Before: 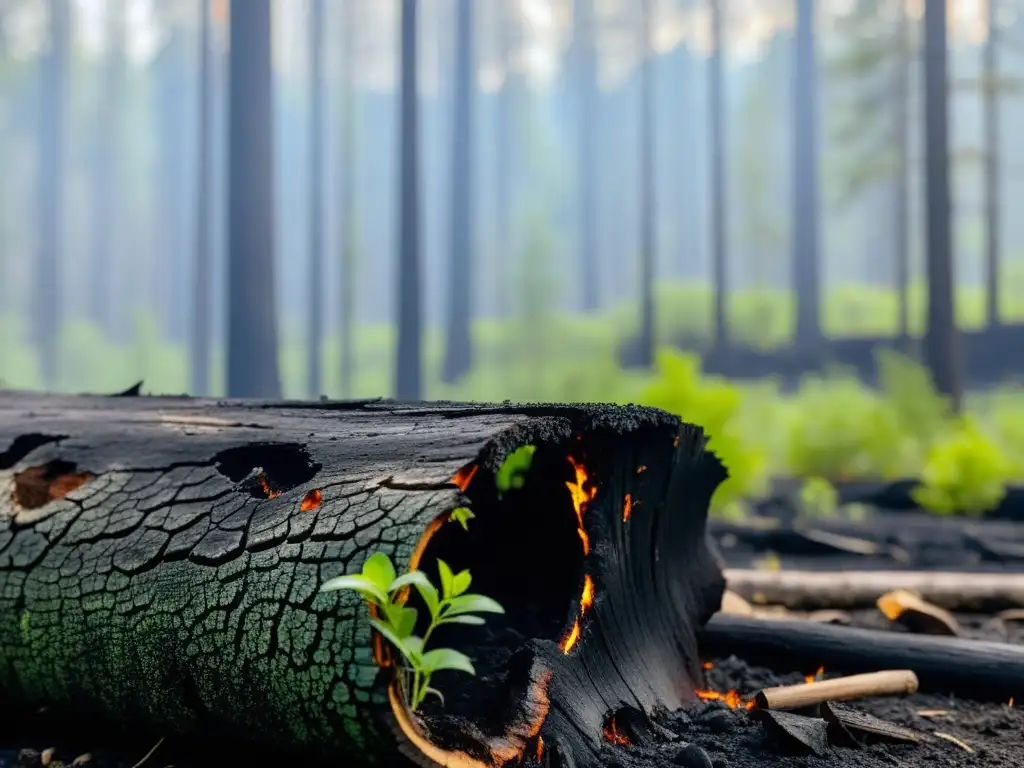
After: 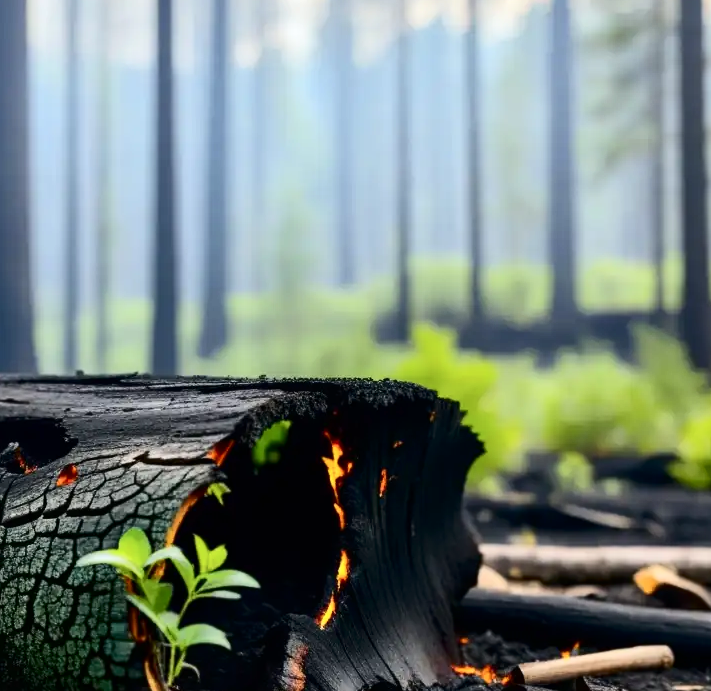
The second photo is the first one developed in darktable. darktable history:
shadows and highlights: radius 336.52, shadows 28.81, soften with gaussian
crop and rotate: left 23.864%, top 3.384%, right 6.625%, bottom 6.6%
contrast brightness saturation: contrast 0.277
